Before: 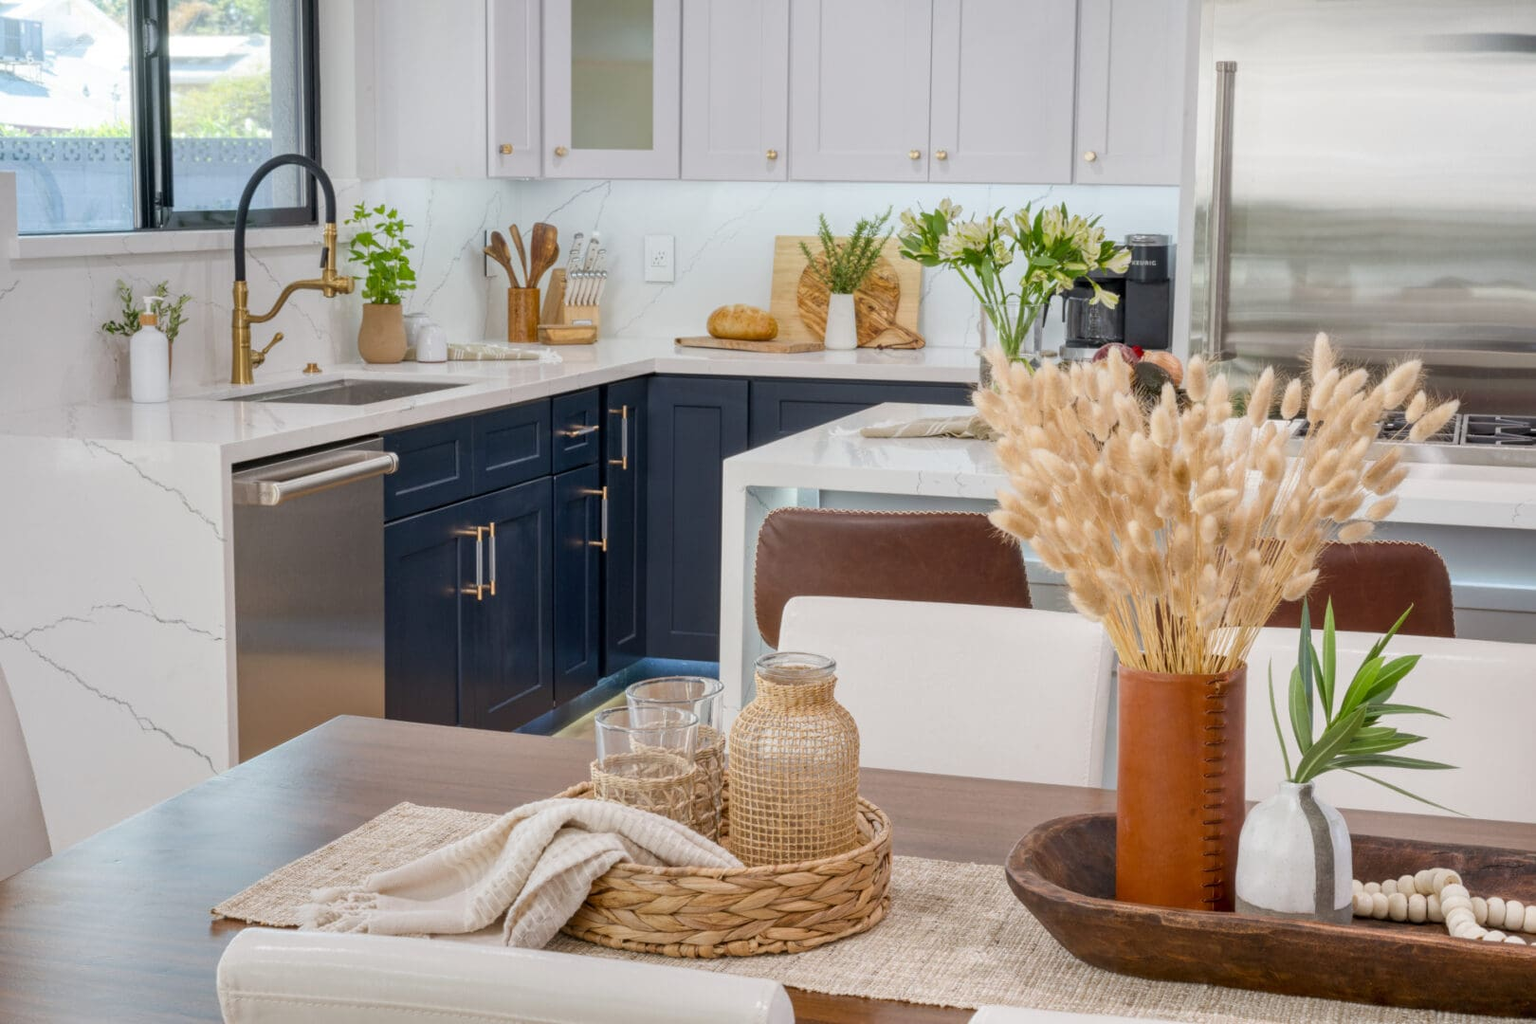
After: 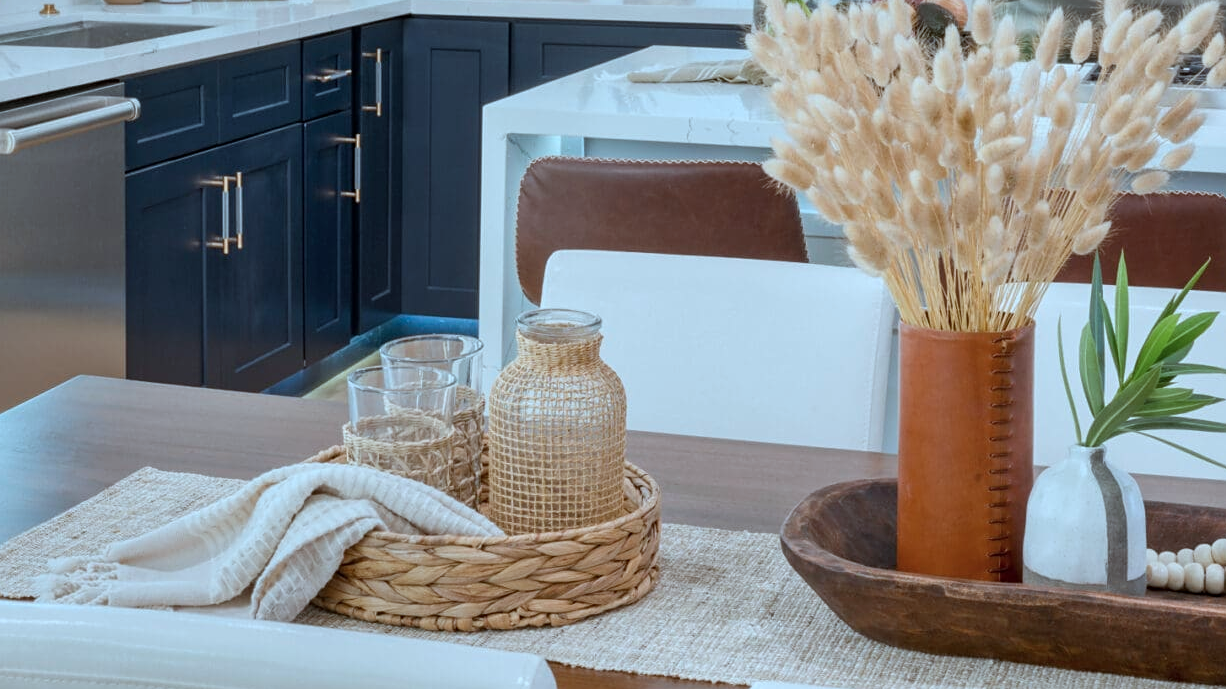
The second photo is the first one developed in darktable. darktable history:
color correction: highlights a* -10.69, highlights b* -19.19
crop and rotate: left 17.299%, top 35.115%, right 7.015%, bottom 1.024%
sharpen: amount 0.2
